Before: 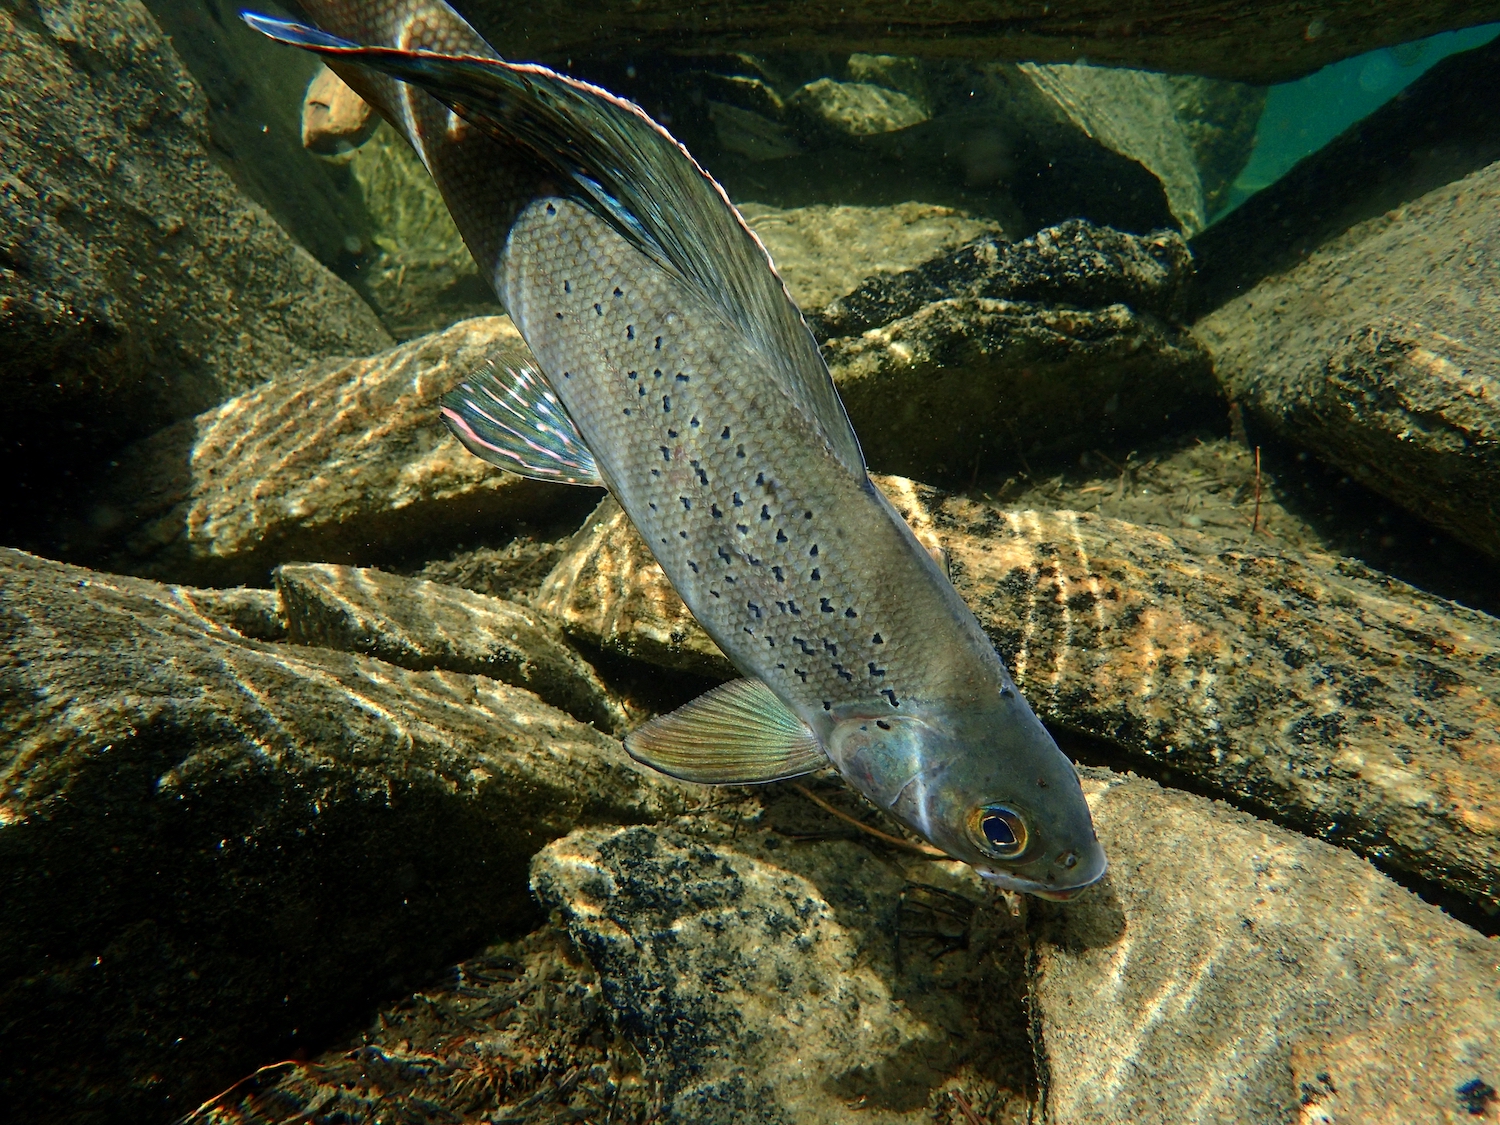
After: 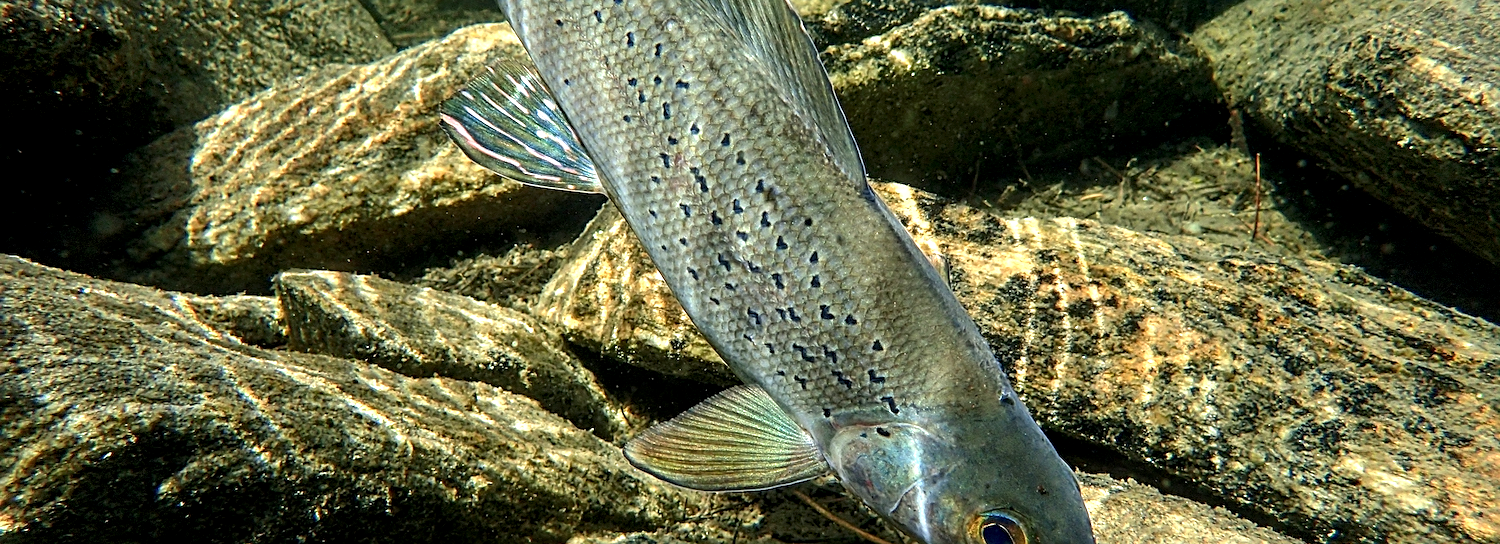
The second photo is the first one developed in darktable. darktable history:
sharpen: on, module defaults
local contrast: detail 142%
crop and rotate: top 26.056%, bottom 25.543%
vignetting: fall-off start 85%, fall-off radius 80%, brightness -0.182, saturation -0.3, width/height ratio 1.219, dithering 8-bit output, unbound false
tone equalizer: on, module defaults
exposure: black level correction 0.001, exposure 0.5 EV, compensate exposure bias true, compensate highlight preservation false
